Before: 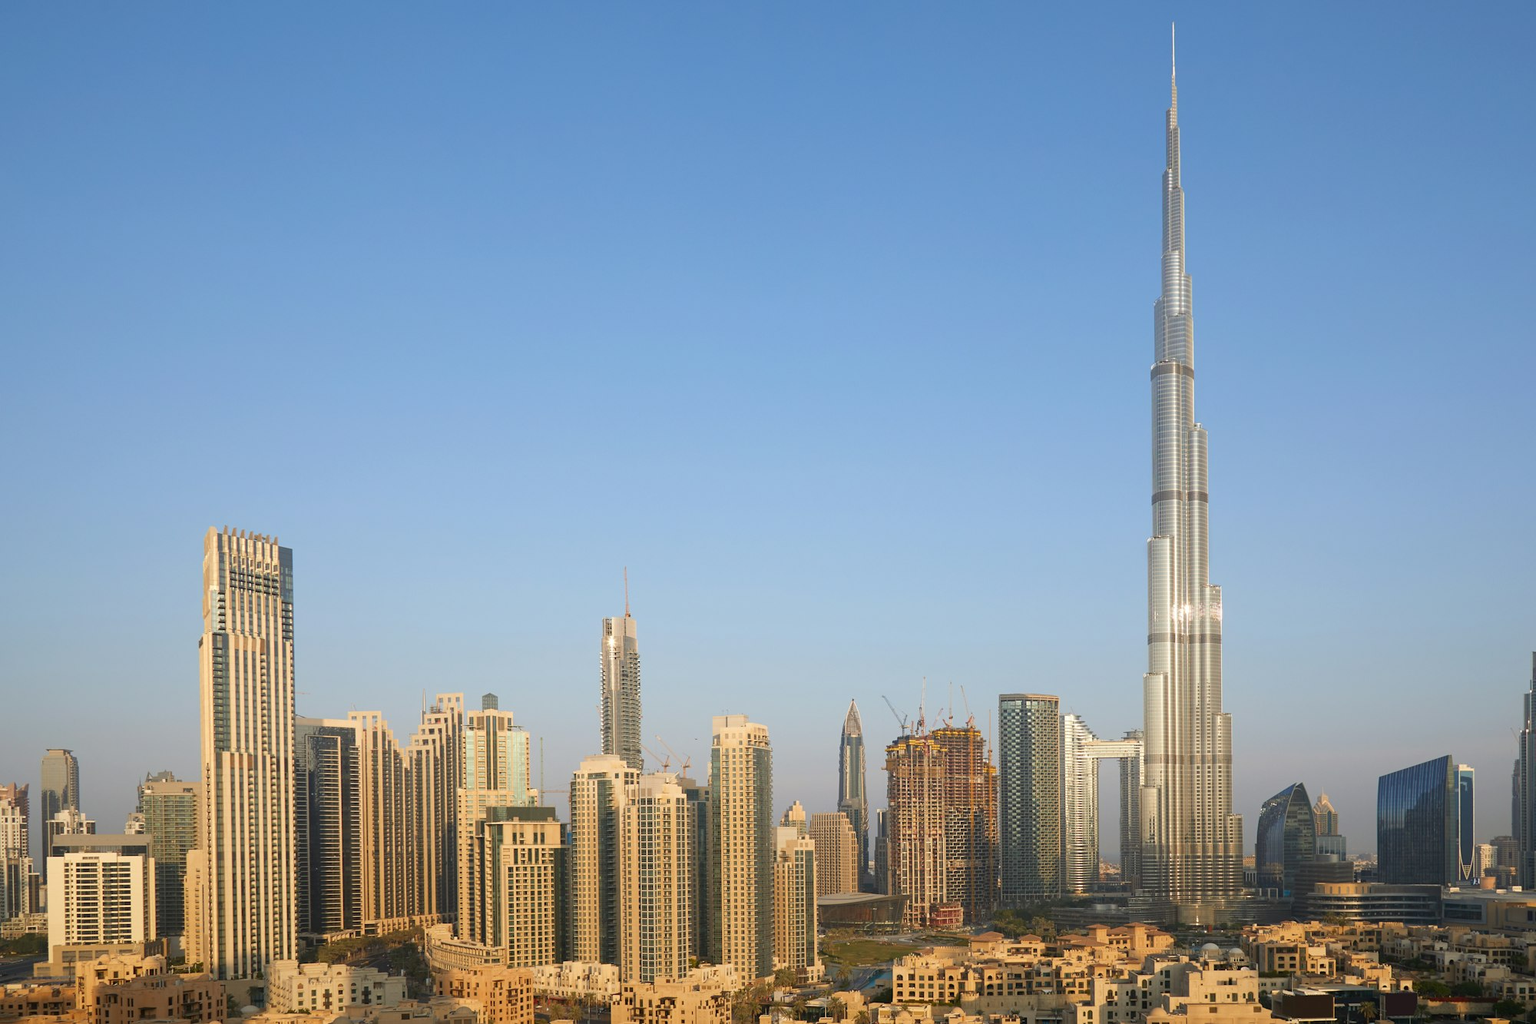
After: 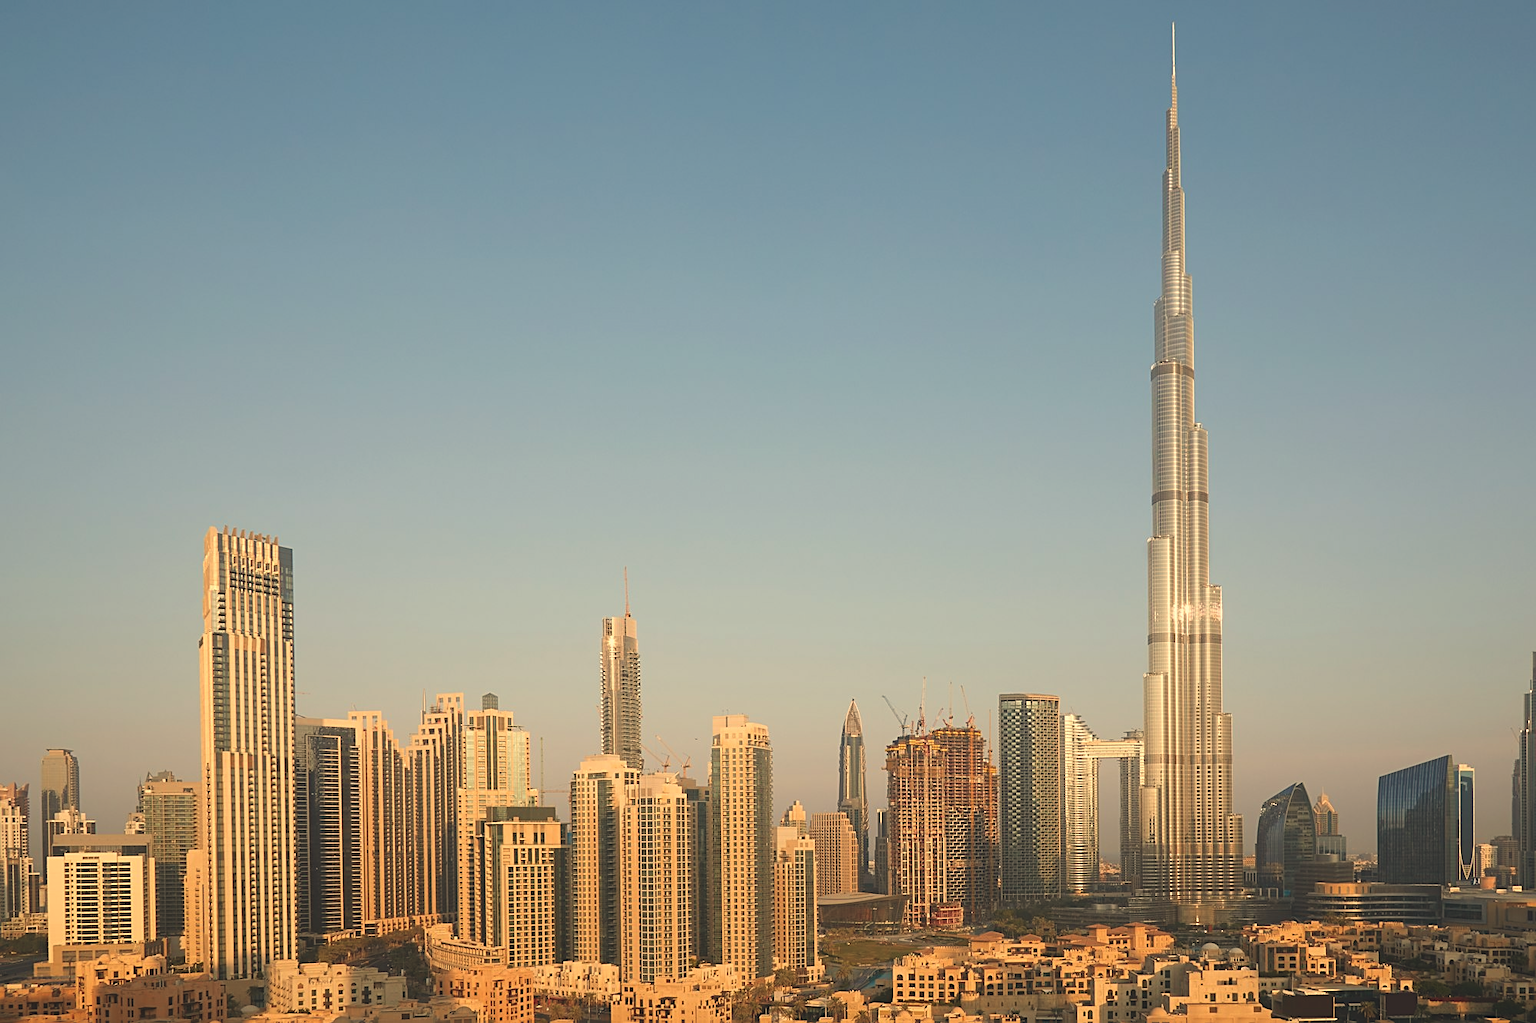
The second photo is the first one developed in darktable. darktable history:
white balance: red 1.138, green 0.996, blue 0.812
sharpen: on, module defaults
exposure: black level correction -0.015, exposure -0.125 EV, compensate highlight preservation false
